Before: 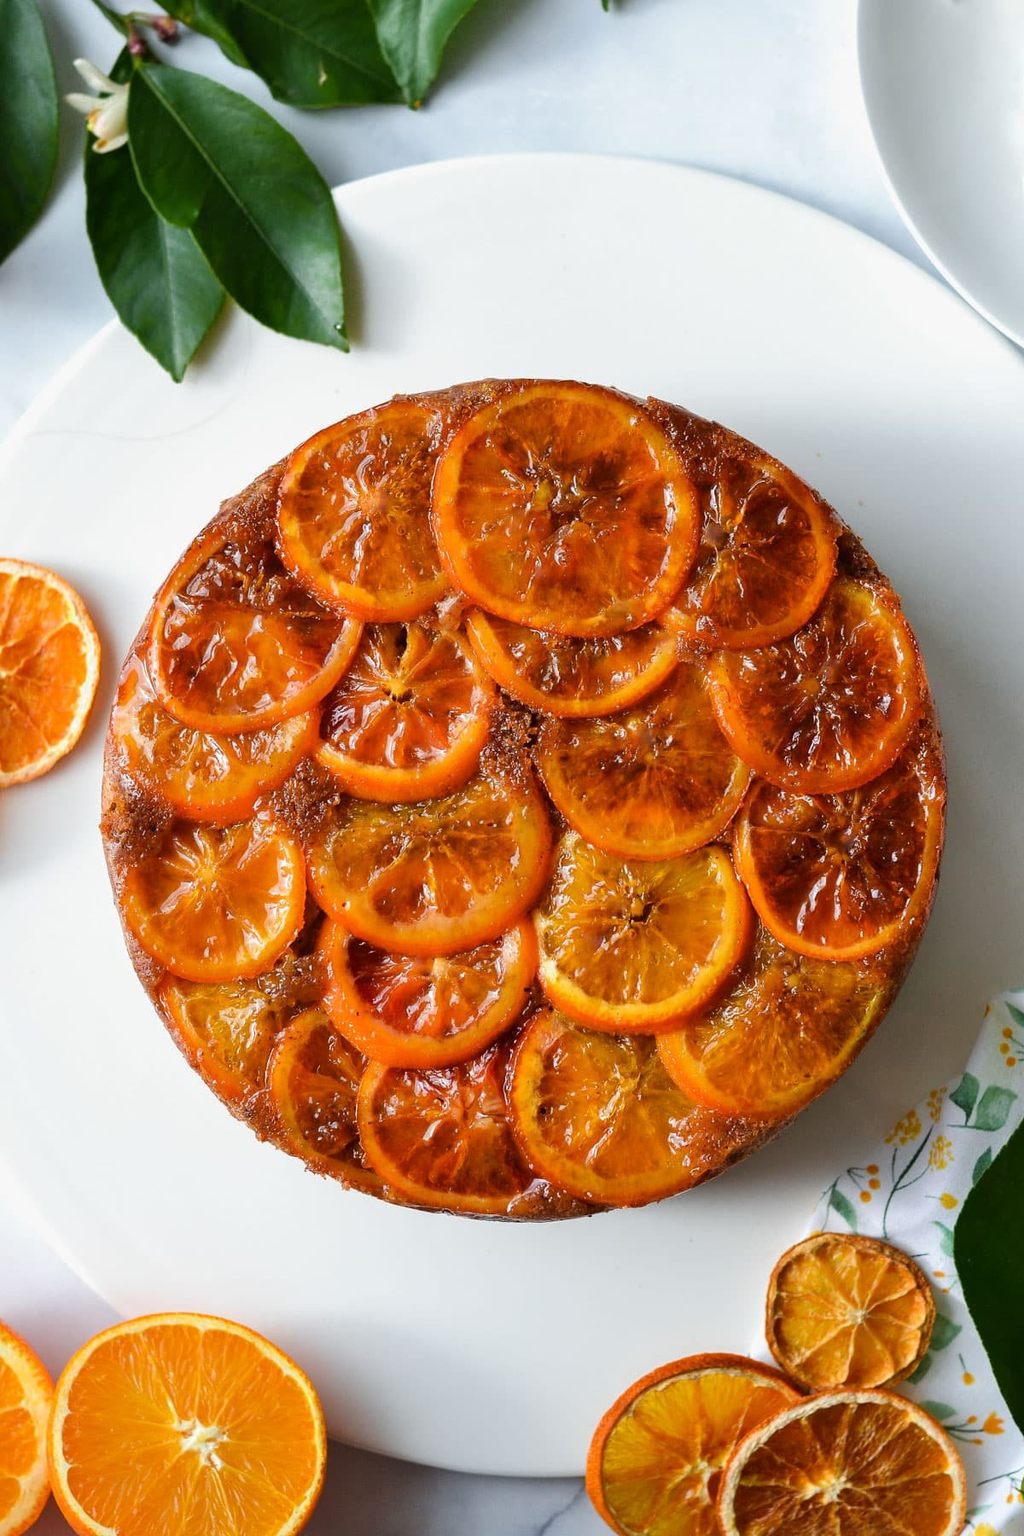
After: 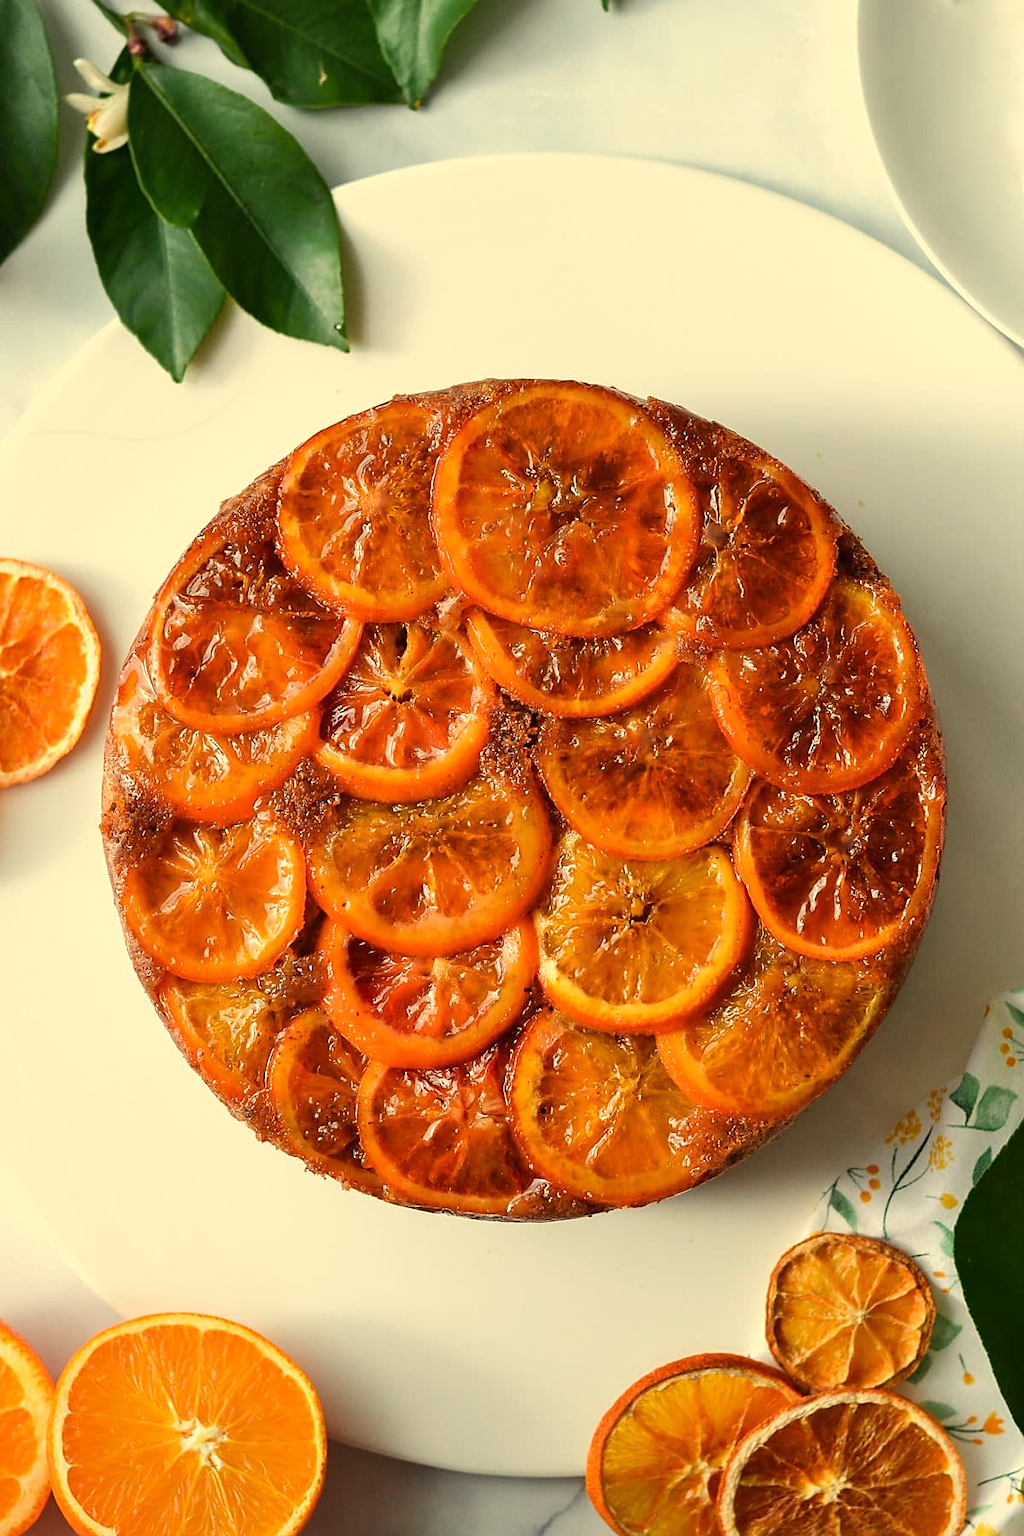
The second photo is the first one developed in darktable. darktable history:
sharpen: radius 1.864, amount 0.398, threshold 1.271
white balance: red 1.08, blue 0.791
